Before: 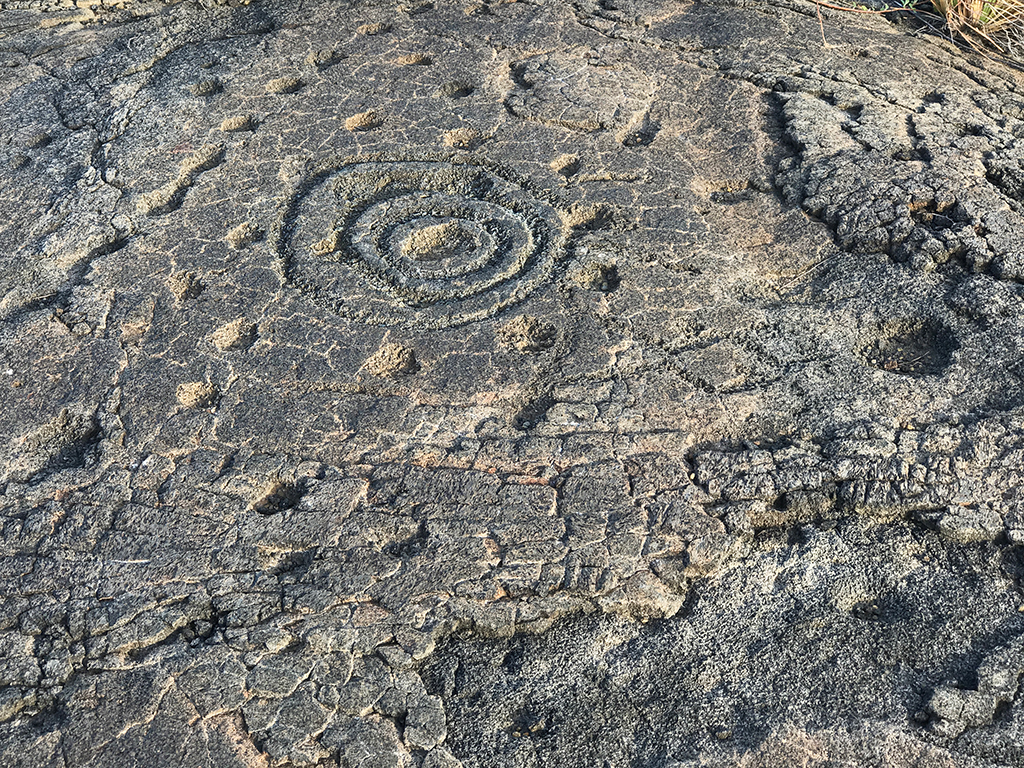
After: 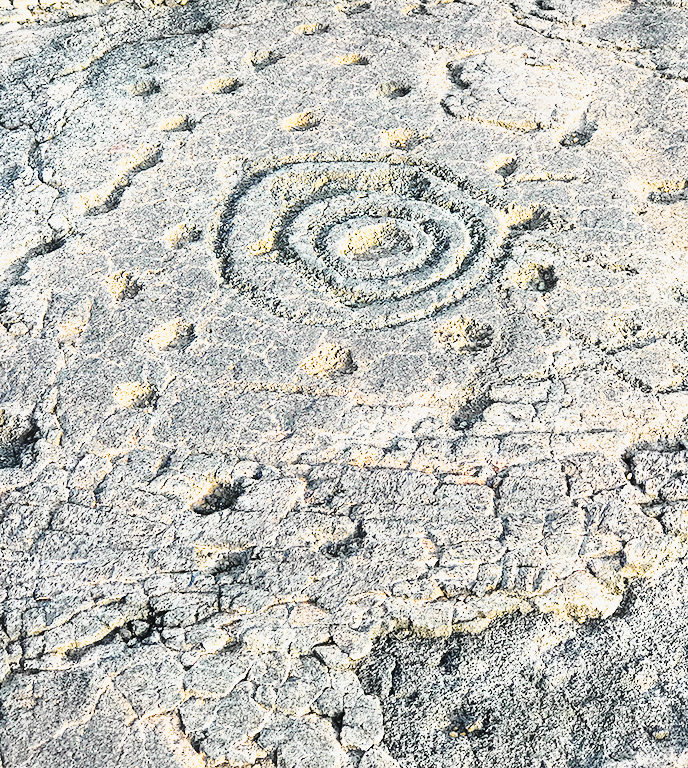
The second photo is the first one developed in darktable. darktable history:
exposure: exposure 0.746 EV, compensate highlight preservation false
tone curve: curves: ch0 [(0, 0) (0.168, 0.142) (0.359, 0.44) (0.469, 0.544) (0.634, 0.722) (0.858, 0.903) (1, 0.968)]; ch1 [(0, 0) (0.437, 0.453) (0.472, 0.47) (0.502, 0.502) (0.54, 0.534) (0.57, 0.592) (0.618, 0.66) (0.699, 0.749) (0.859, 0.919) (1, 1)]; ch2 [(0, 0) (0.33, 0.301) (0.421, 0.443) (0.476, 0.498) (0.505, 0.503) (0.547, 0.557) (0.586, 0.634) (0.608, 0.676) (1, 1)], color space Lab, independent channels, preserve colors none
base curve: curves: ch0 [(0, 0) (0.036, 0.037) (0.121, 0.228) (0.46, 0.76) (0.859, 0.983) (1, 1)], preserve colors none
crop and rotate: left 6.213%, right 26.565%
